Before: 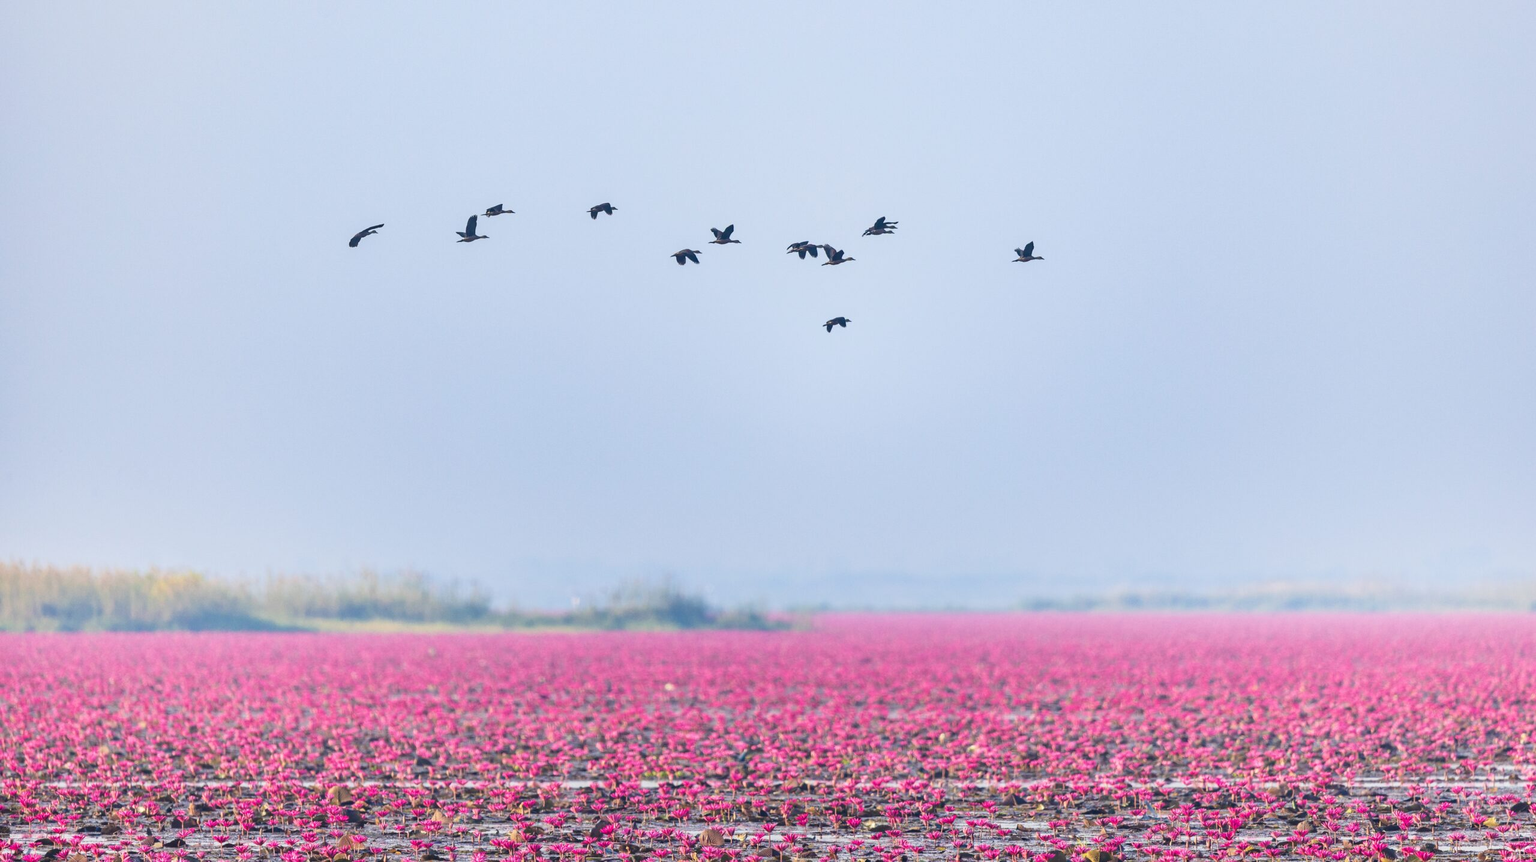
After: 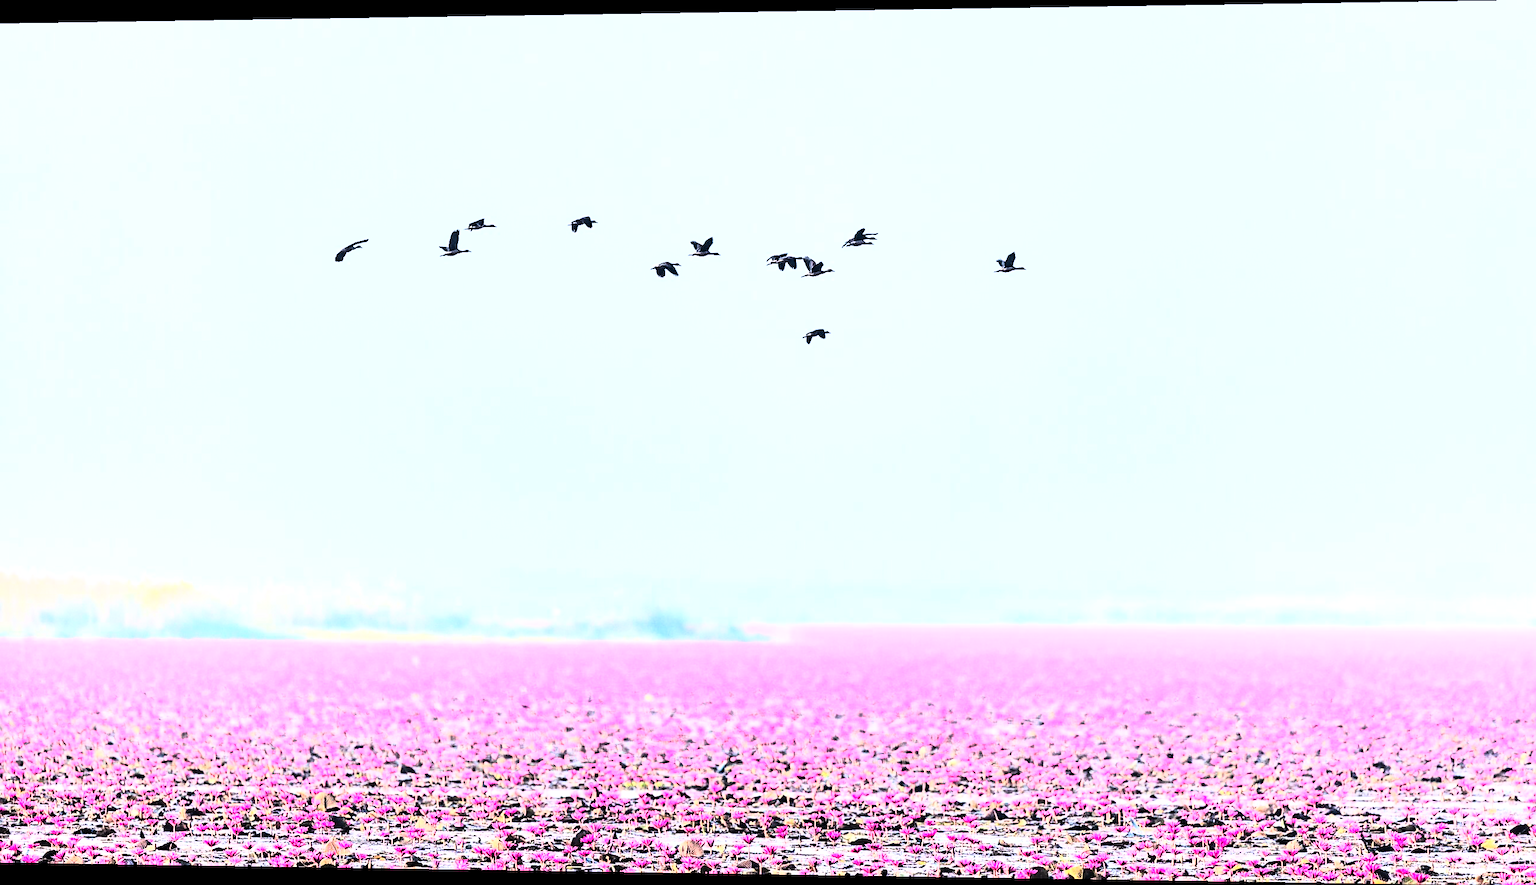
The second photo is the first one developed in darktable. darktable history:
rgb curve: curves: ch0 [(0, 0) (0.21, 0.15) (0.24, 0.21) (0.5, 0.75) (0.75, 0.96) (0.89, 0.99) (1, 1)]; ch1 [(0, 0.02) (0.21, 0.13) (0.25, 0.2) (0.5, 0.67) (0.75, 0.9) (0.89, 0.97) (1, 1)]; ch2 [(0, 0.02) (0.21, 0.13) (0.25, 0.2) (0.5, 0.67) (0.75, 0.9) (0.89, 0.97) (1, 1)], compensate middle gray true
sharpen: on, module defaults
tone equalizer: -8 EV -1.08 EV, -7 EV -1.01 EV, -6 EV -0.867 EV, -5 EV -0.578 EV, -3 EV 0.578 EV, -2 EV 0.867 EV, -1 EV 1.01 EV, +0 EV 1.08 EV, edges refinement/feathering 500, mask exposure compensation -1.57 EV, preserve details no
rotate and perspective: lens shift (horizontal) -0.055, automatic cropping off
